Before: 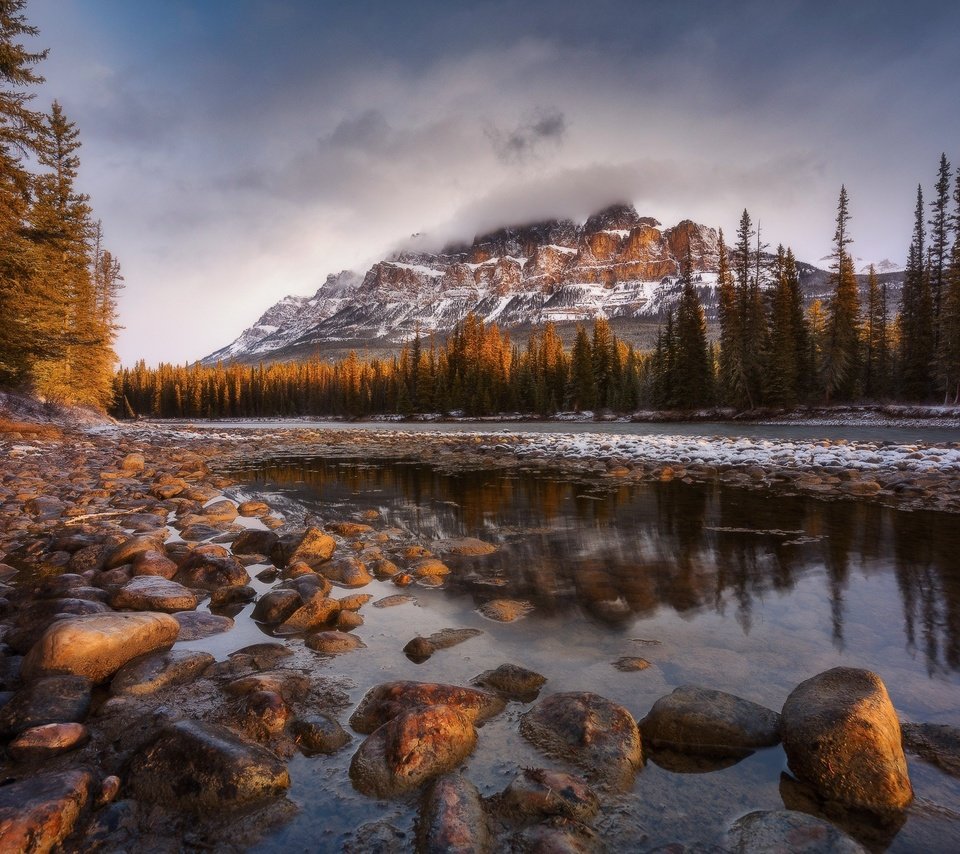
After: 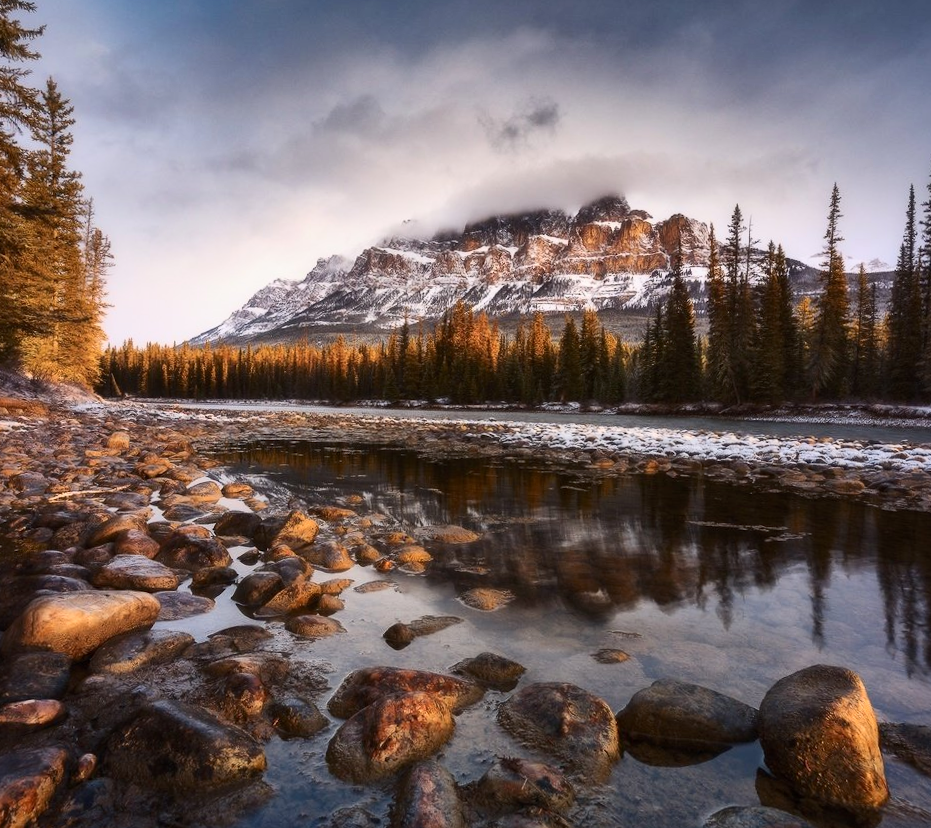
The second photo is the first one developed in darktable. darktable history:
contrast brightness saturation: contrast 0.239, brightness 0.094
crop and rotate: angle -1.56°
